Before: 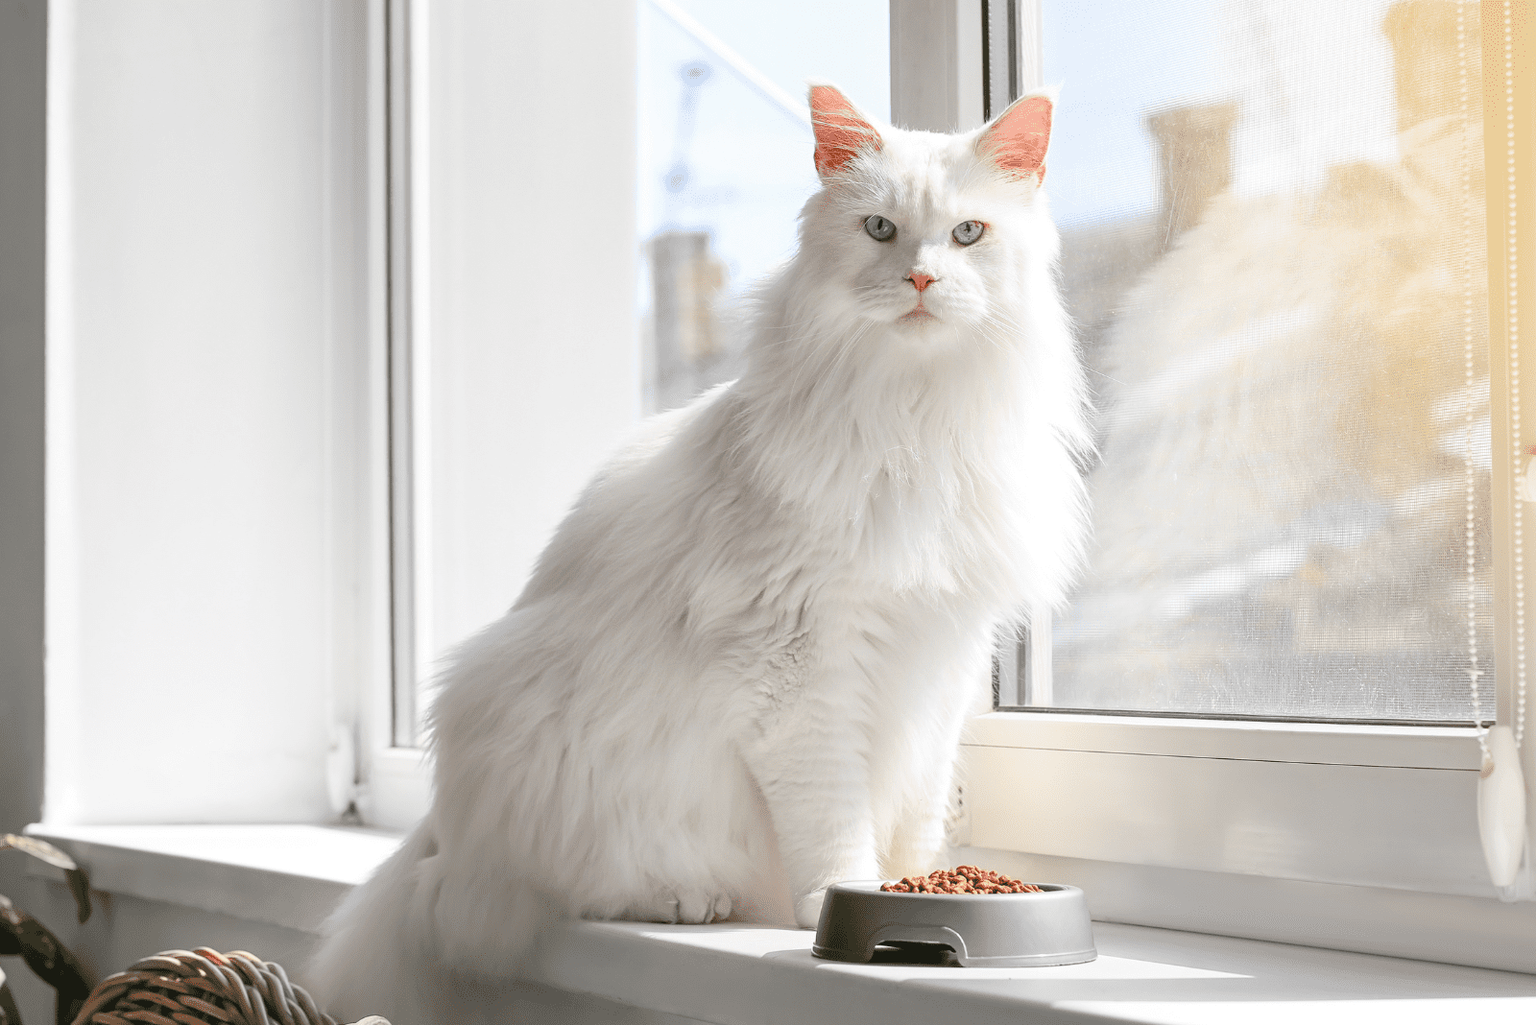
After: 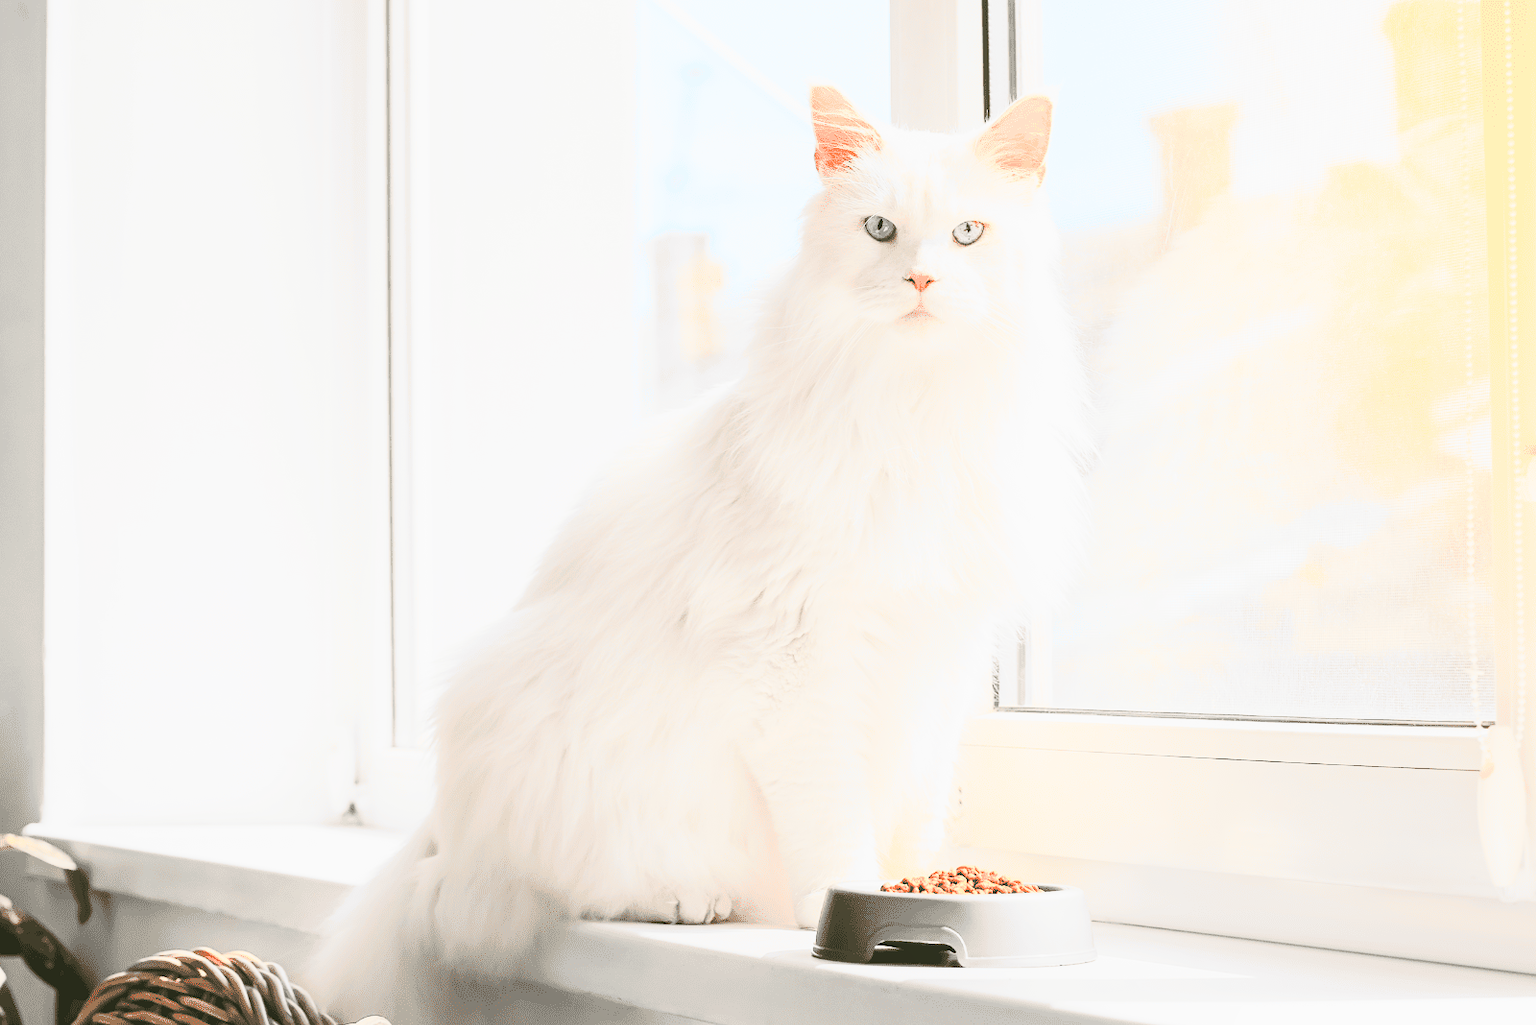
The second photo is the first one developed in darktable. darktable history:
shadows and highlights: radius 93.07, shadows -14.46, white point adjustment 0.23, highlights 31.48, compress 48.23%, highlights color adjustment 52.79%, soften with gaussian
tone curve: curves: ch0 [(0, 0.098) (0.262, 0.324) (0.421, 0.59) (0.54, 0.803) (0.725, 0.922) (0.99, 0.974)], color space Lab, linked channels, preserve colors none
